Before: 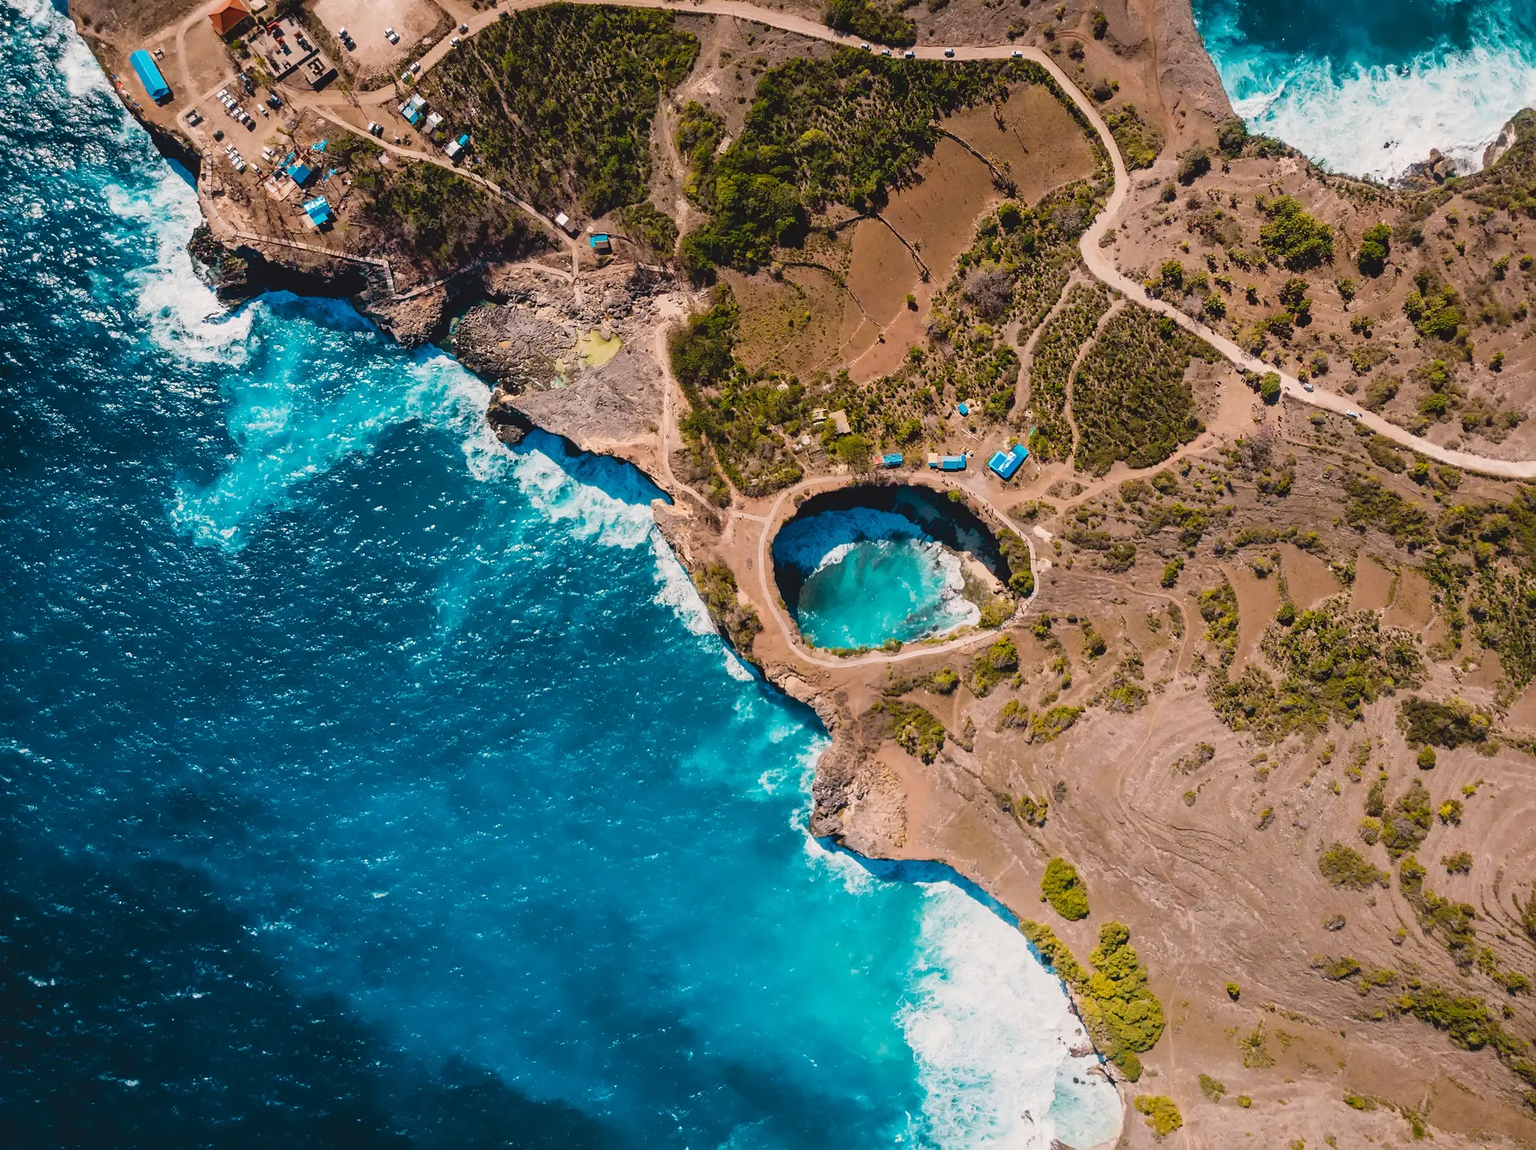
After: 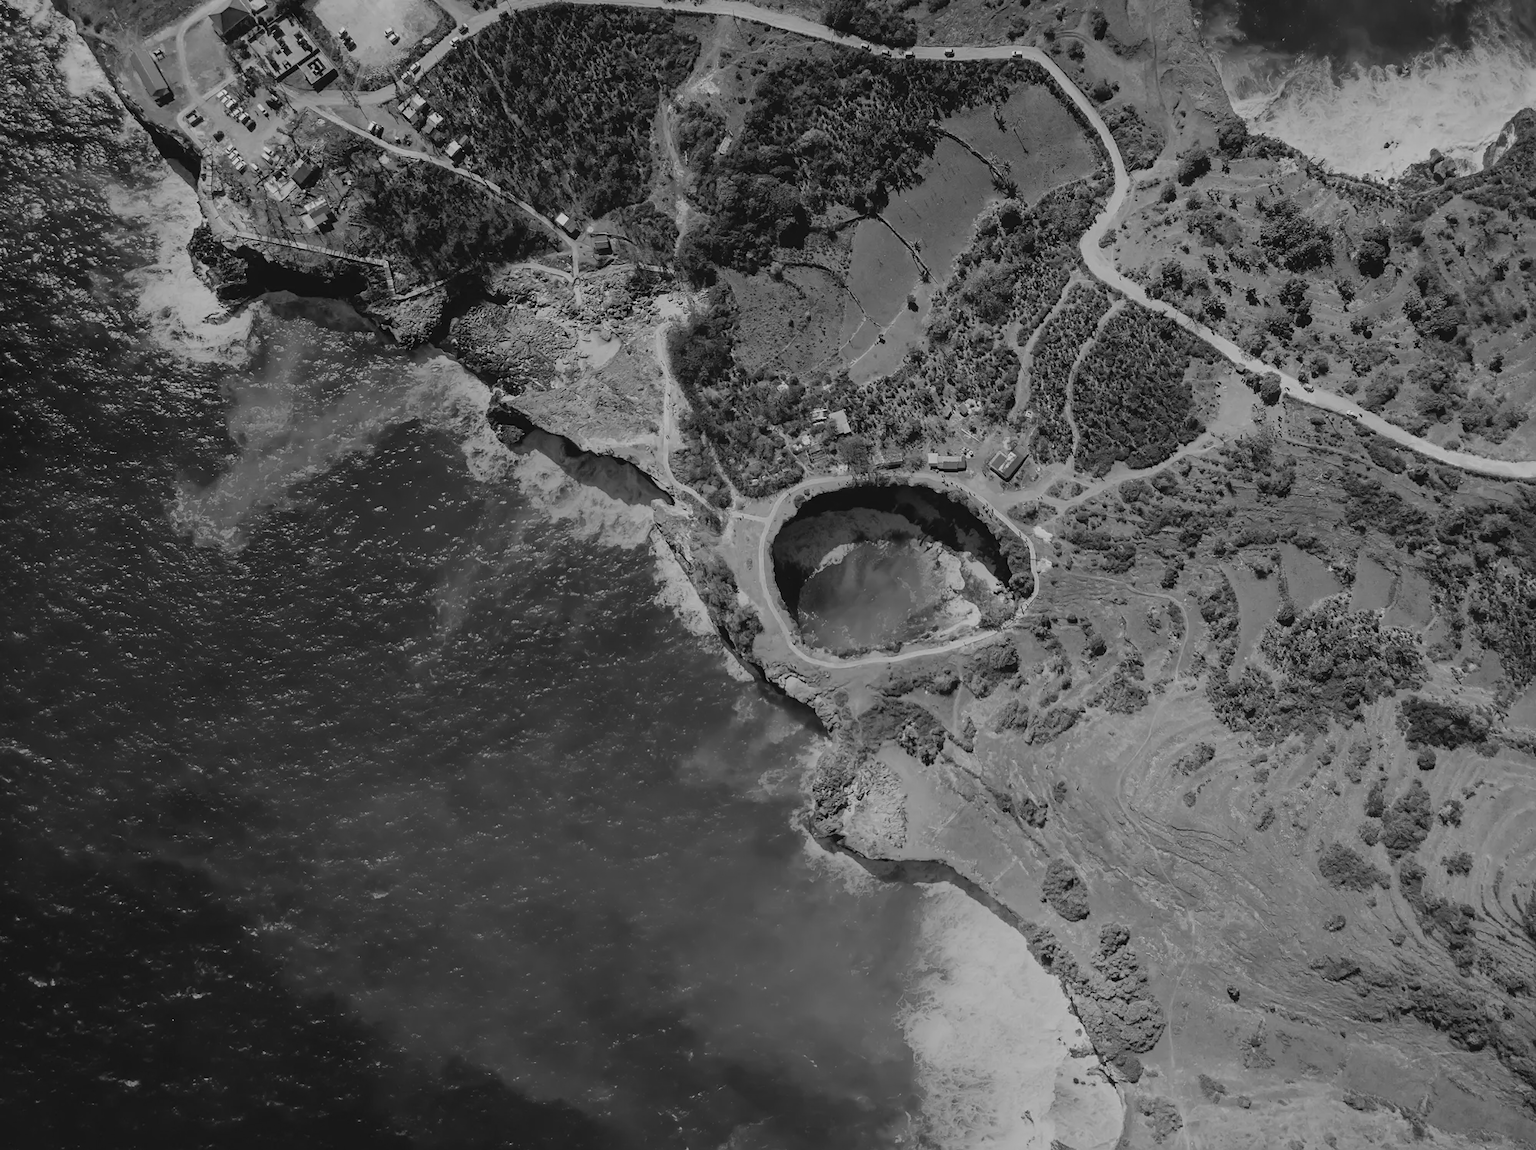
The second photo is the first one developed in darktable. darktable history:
exposure: compensate highlight preservation false
monochrome: a 79.32, b 81.83, size 1.1
